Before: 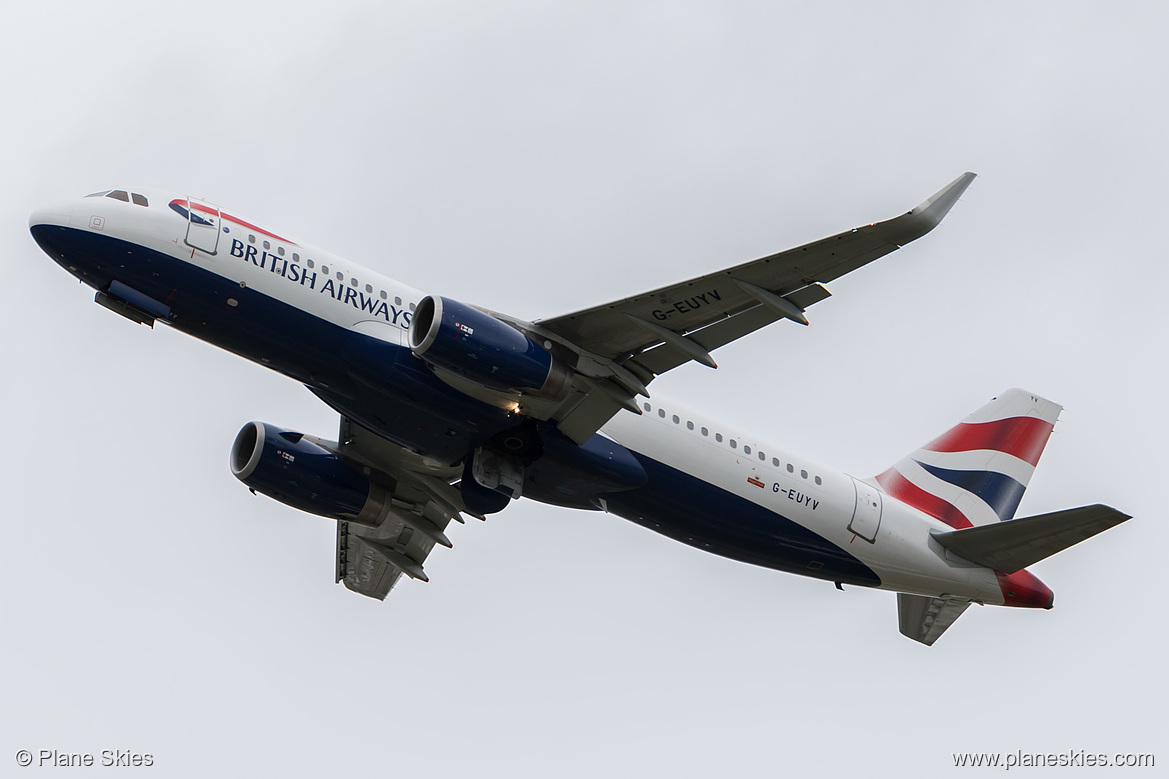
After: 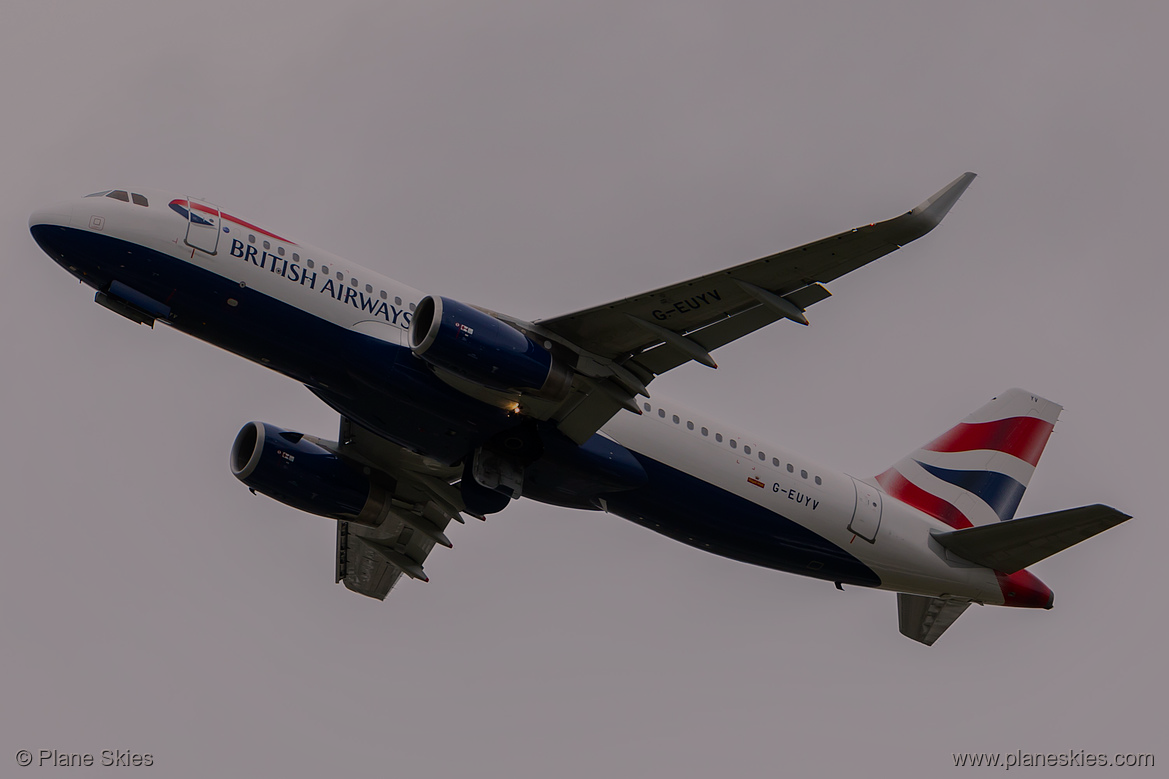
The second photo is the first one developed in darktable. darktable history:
color balance rgb: perceptual saturation grading › global saturation 31.278%, global vibrance 19.696%
color correction: highlights a* 6.97, highlights b* 4.33
shadows and highlights: shadows 25.7, highlights -48.2, soften with gaussian
exposure: exposure -1.453 EV, compensate exposure bias true, compensate highlight preservation false
